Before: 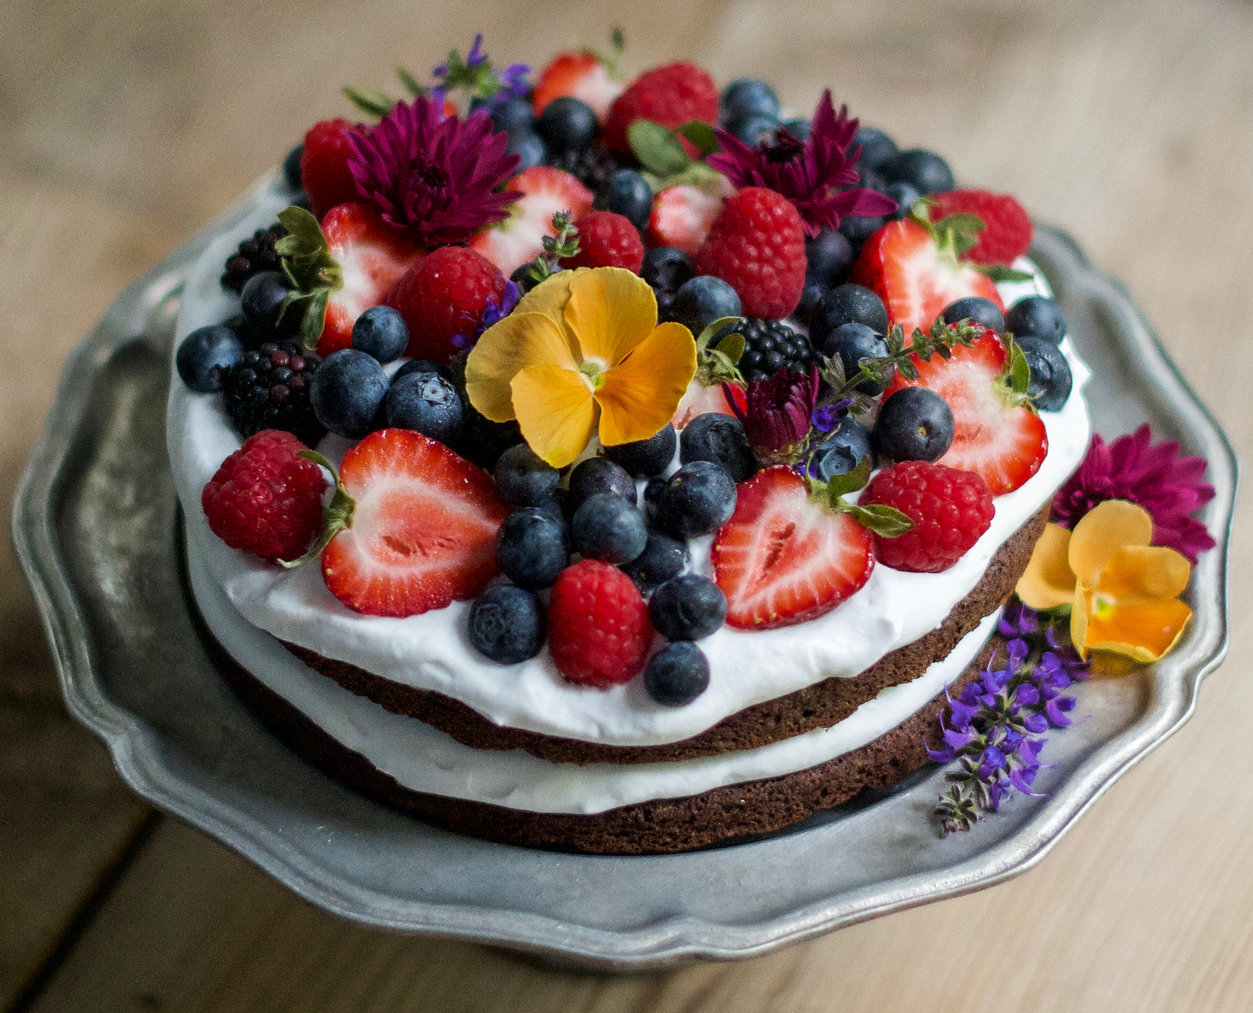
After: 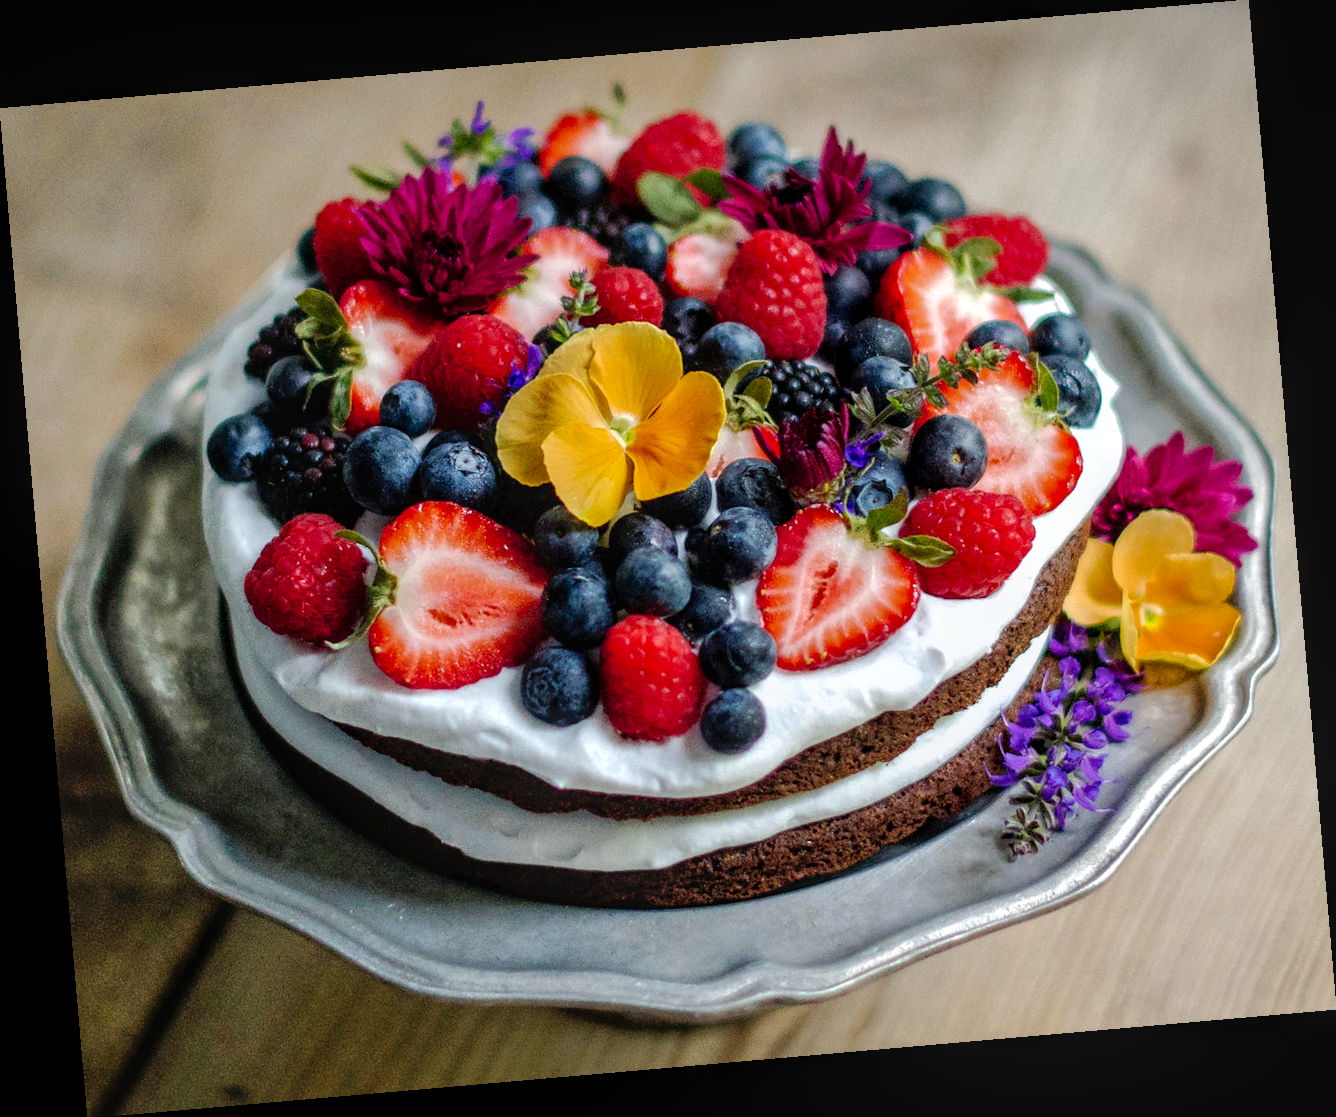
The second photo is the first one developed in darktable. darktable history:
shadows and highlights: on, module defaults
tone equalizer: on, module defaults
exposure: exposure 0.29 EV, compensate highlight preservation false
white balance: emerald 1
tone curve: curves: ch0 [(0, 0) (0.003, 0.016) (0.011, 0.015) (0.025, 0.017) (0.044, 0.026) (0.069, 0.034) (0.1, 0.043) (0.136, 0.068) (0.177, 0.119) (0.224, 0.175) (0.277, 0.251) (0.335, 0.328) (0.399, 0.415) (0.468, 0.499) (0.543, 0.58) (0.623, 0.659) (0.709, 0.731) (0.801, 0.807) (0.898, 0.895) (1, 1)], preserve colors none
rotate and perspective: rotation -4.98°, automatic cropping off
local contrast: on, module defaults
